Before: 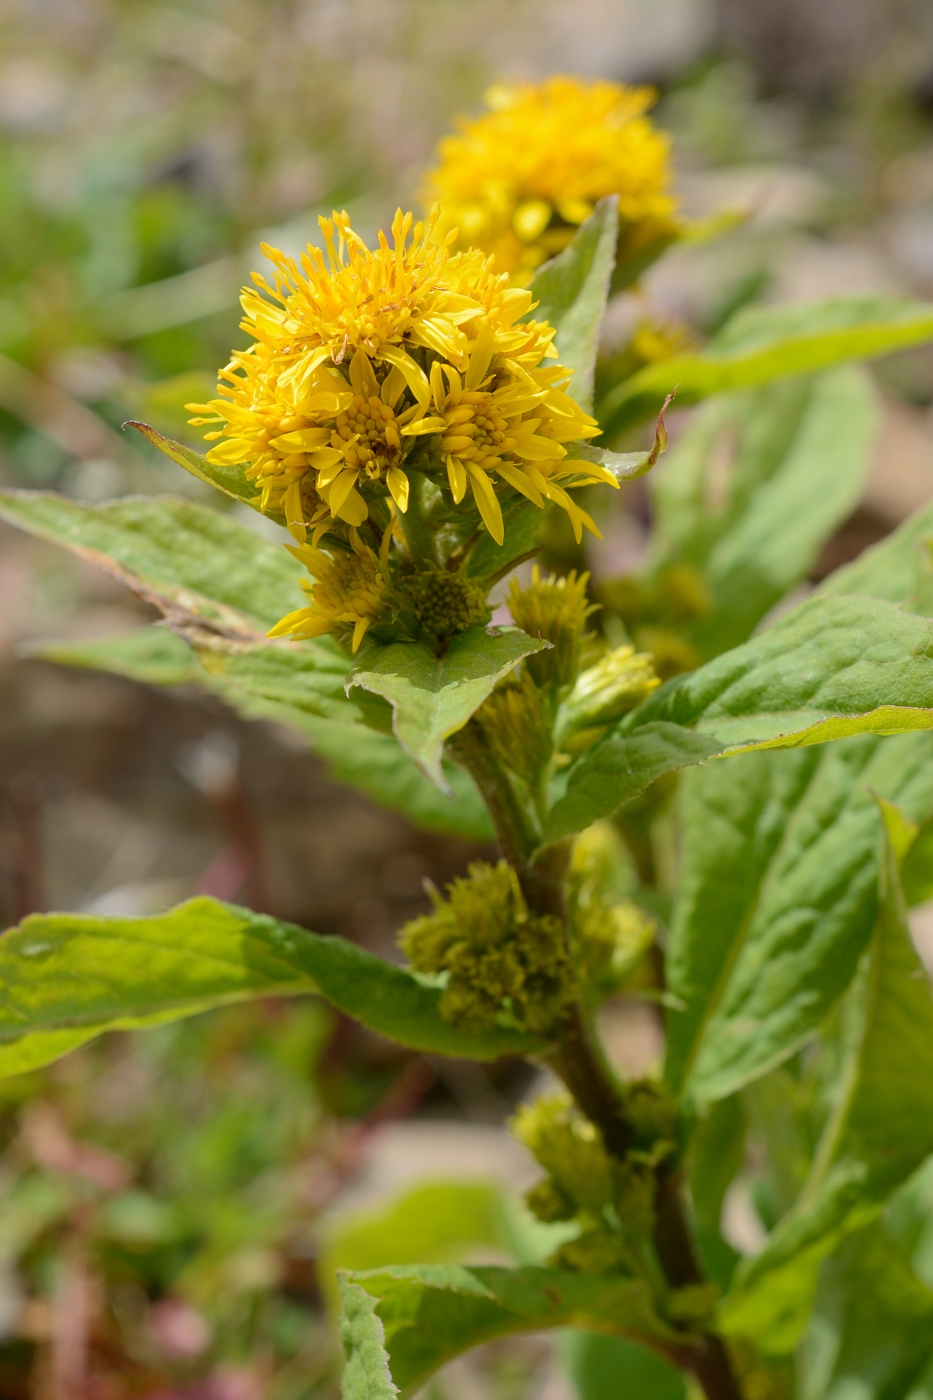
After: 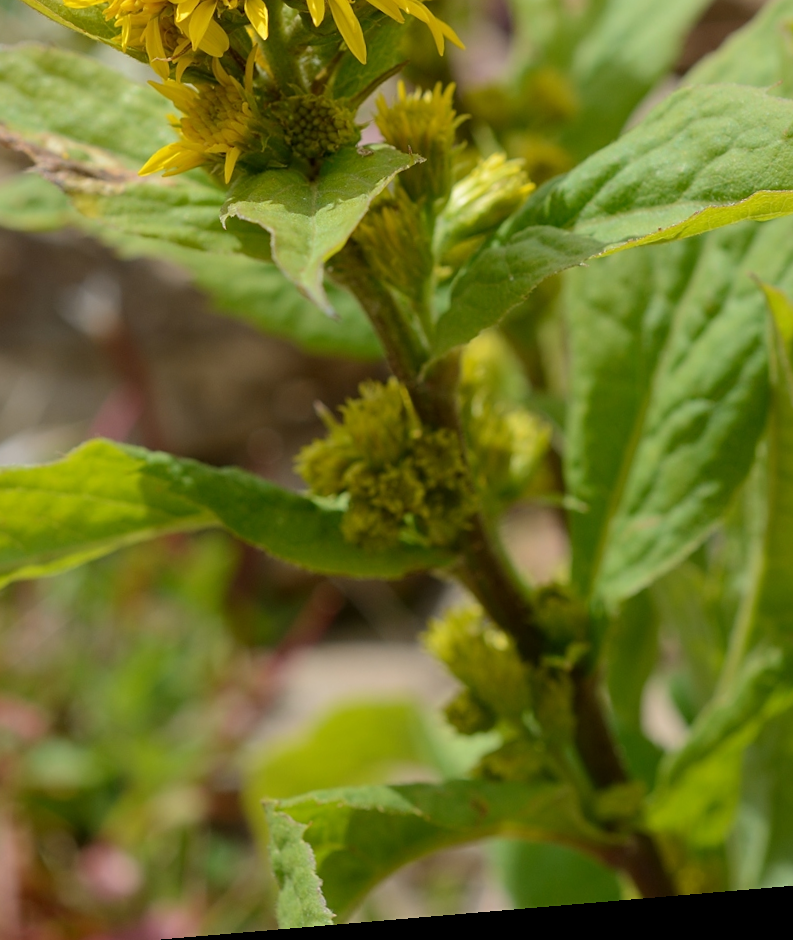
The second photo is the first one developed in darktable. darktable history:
crop and rotate: left 17.299%, top 35.115%, right 7.015%, bottom 1.024%
rotate and perspective: rotation -4.86°, automatic cropping off
sharpen: amount 0.2
